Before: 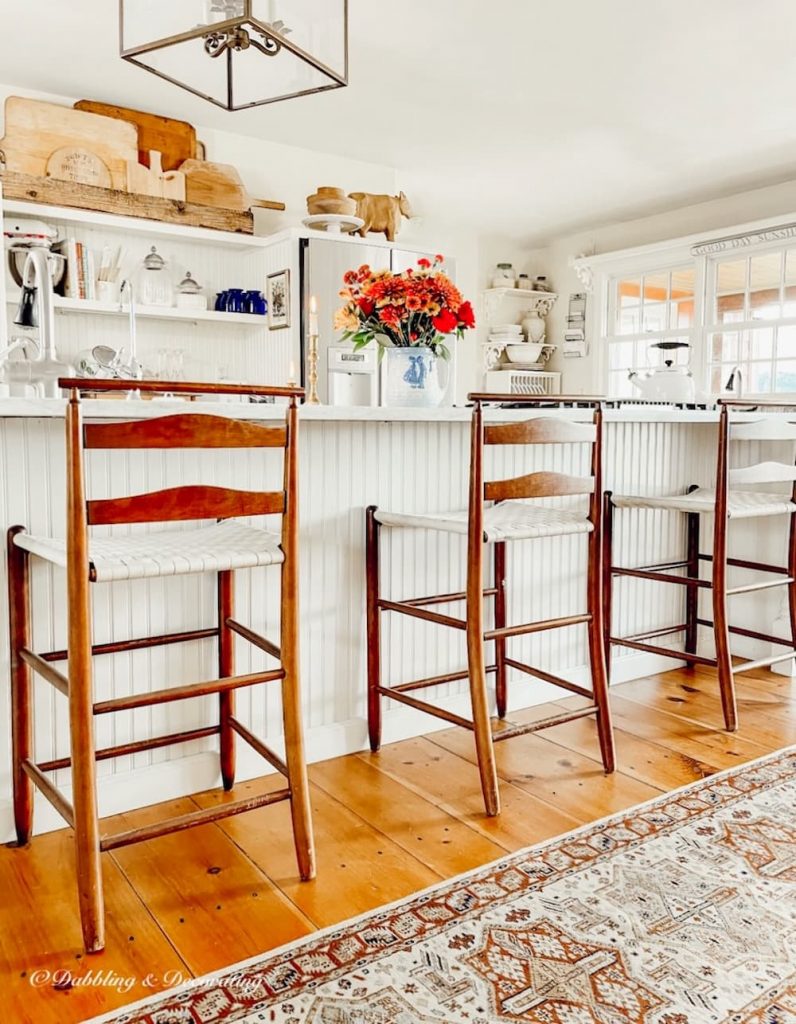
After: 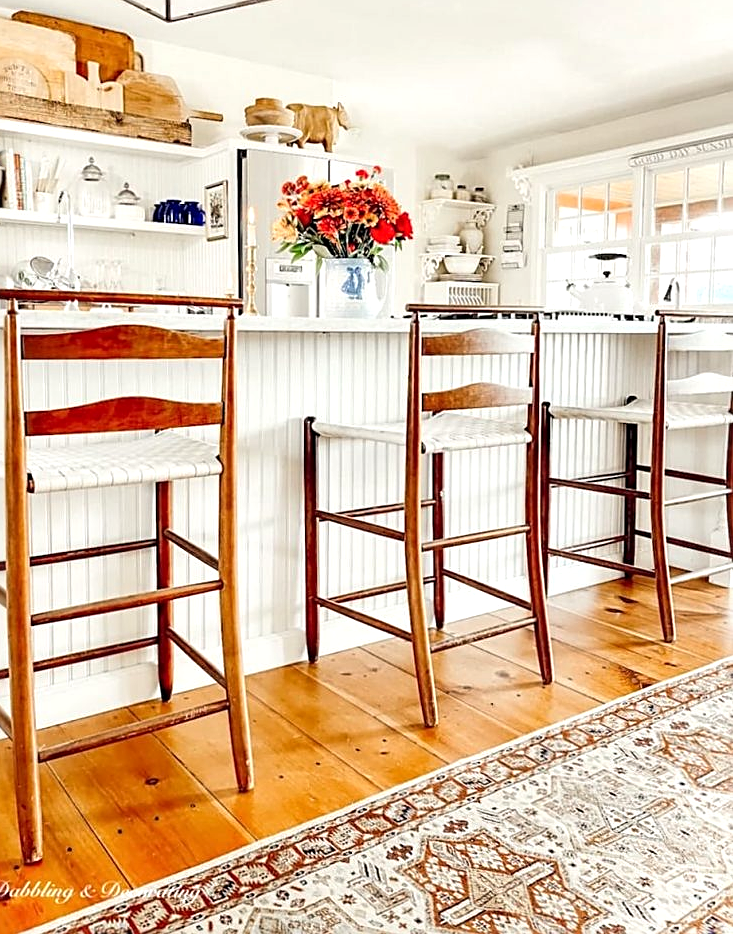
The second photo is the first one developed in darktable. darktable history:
local contrast: highlights 105%, shadows 101%, detail 119%, midtone range 0.2
crop and rotate: left 7.814%, top 8.765%
sharpen: on, module defaults
exposure: exposure 0.297 EV, compensate exposure bias true, compensate highlight preservation false
